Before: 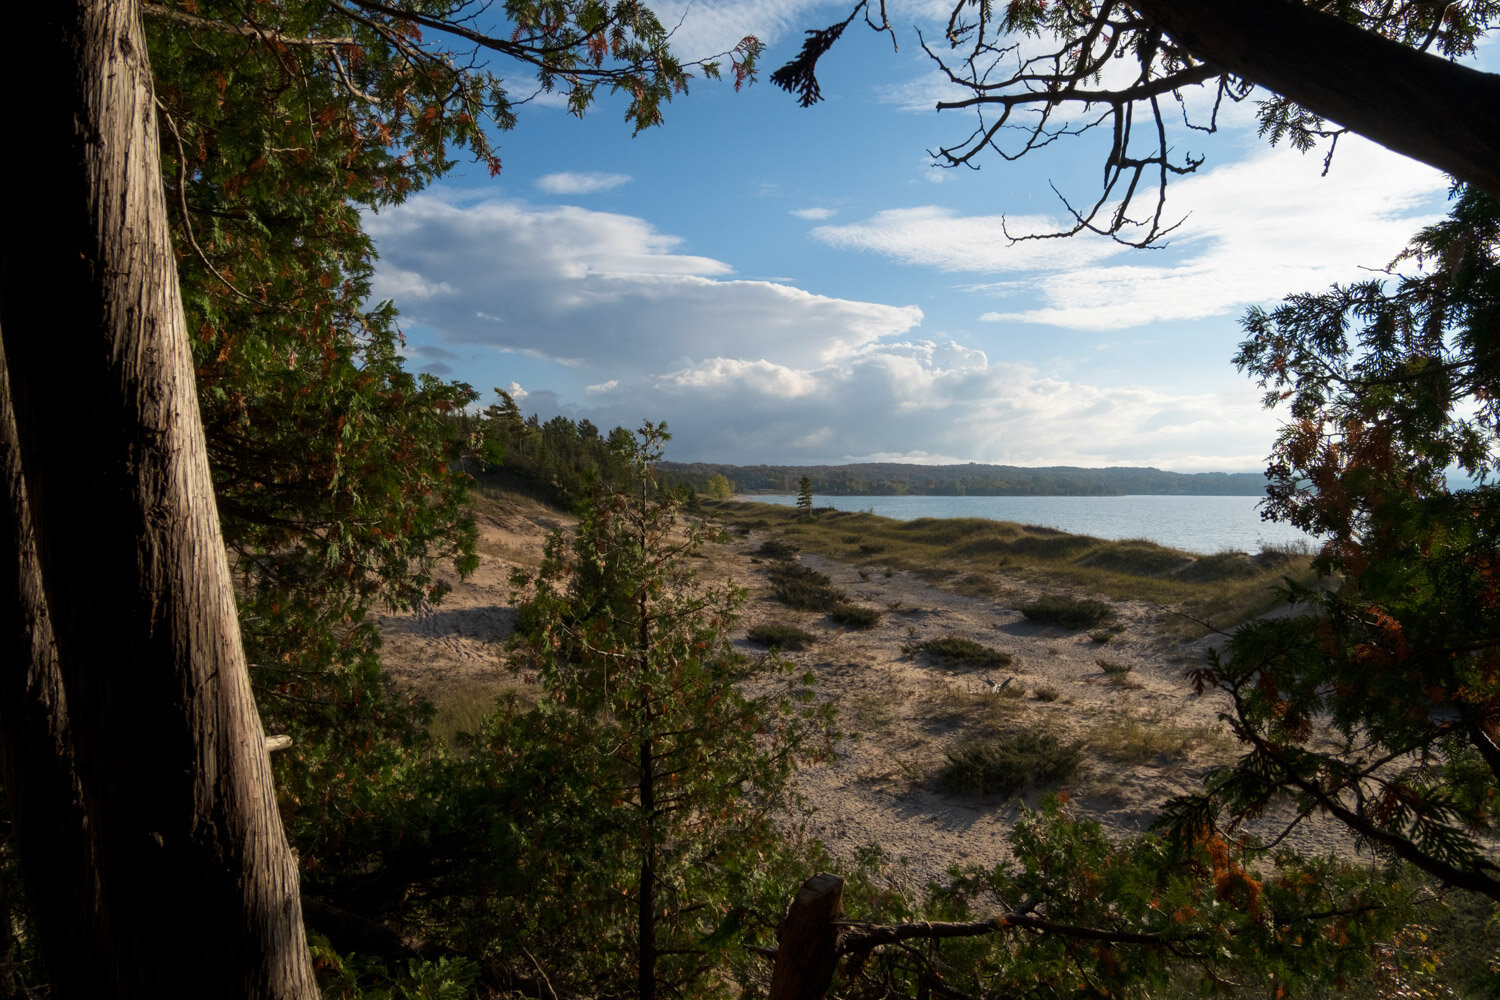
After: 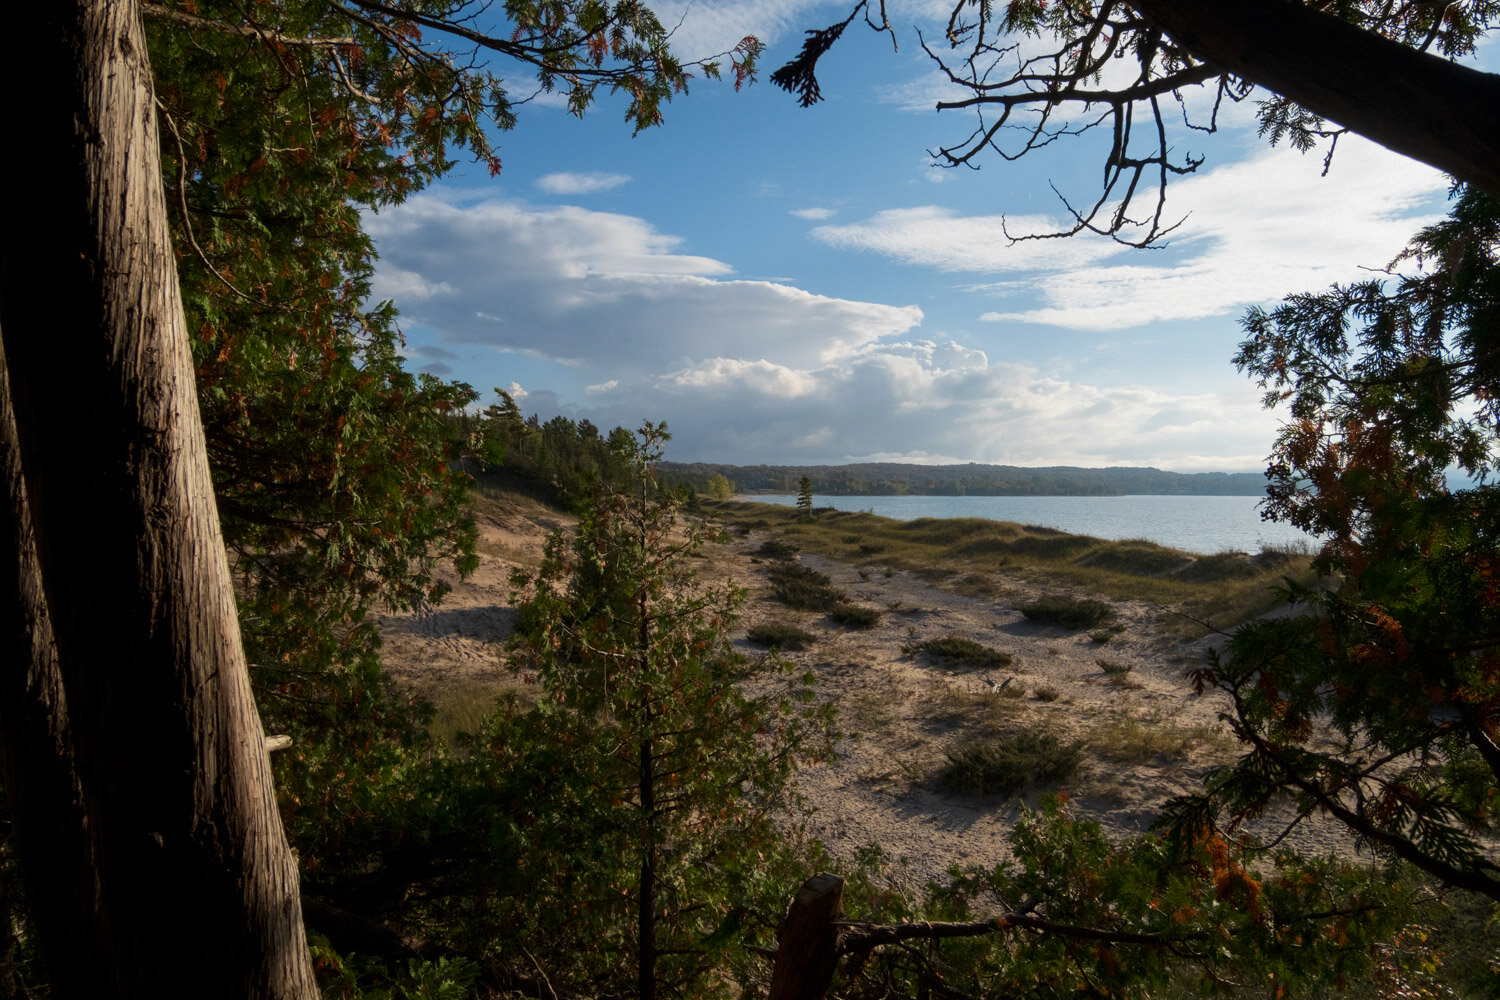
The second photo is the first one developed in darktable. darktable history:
shadows and highlights: shadows -19.96, white point adjustment -1.84, highlights -35.04
